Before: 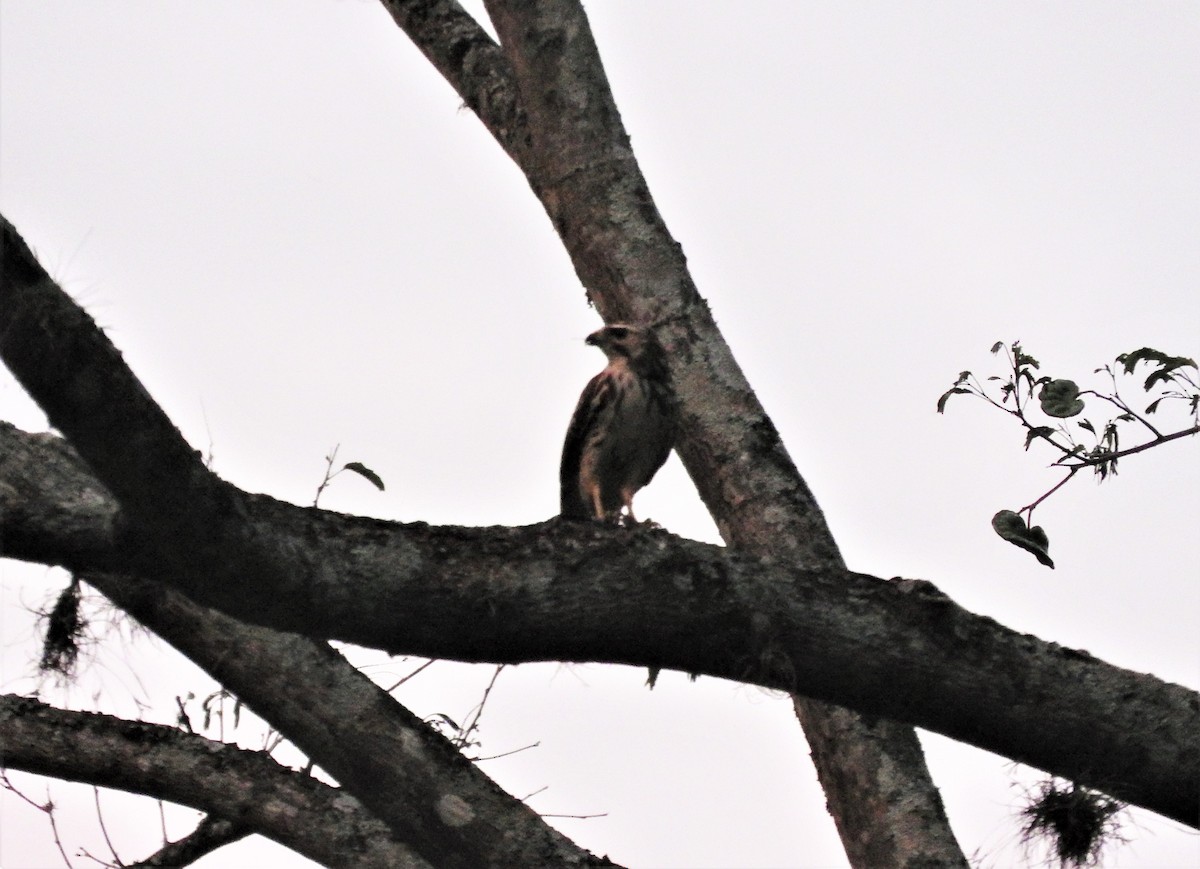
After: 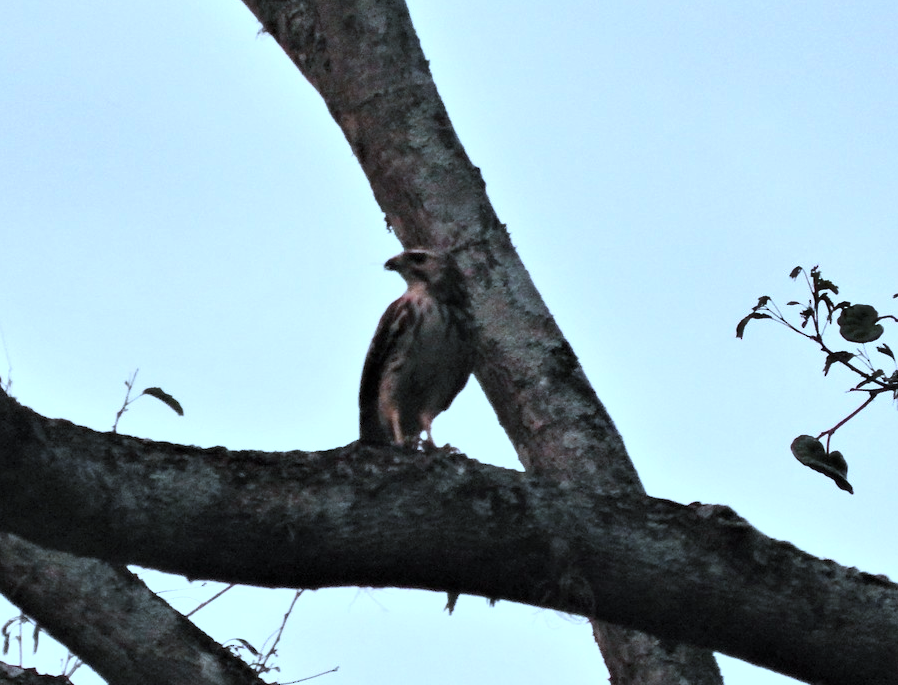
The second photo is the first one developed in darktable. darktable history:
shadows and highlights: shadows 22.7, highlights -48.71, soften with gaussian
crop: left 16.768%, top 8.653%, right 8.362%, bottom 12.485%
color correction: highlights a* -9.35, highlights b* -23.15
